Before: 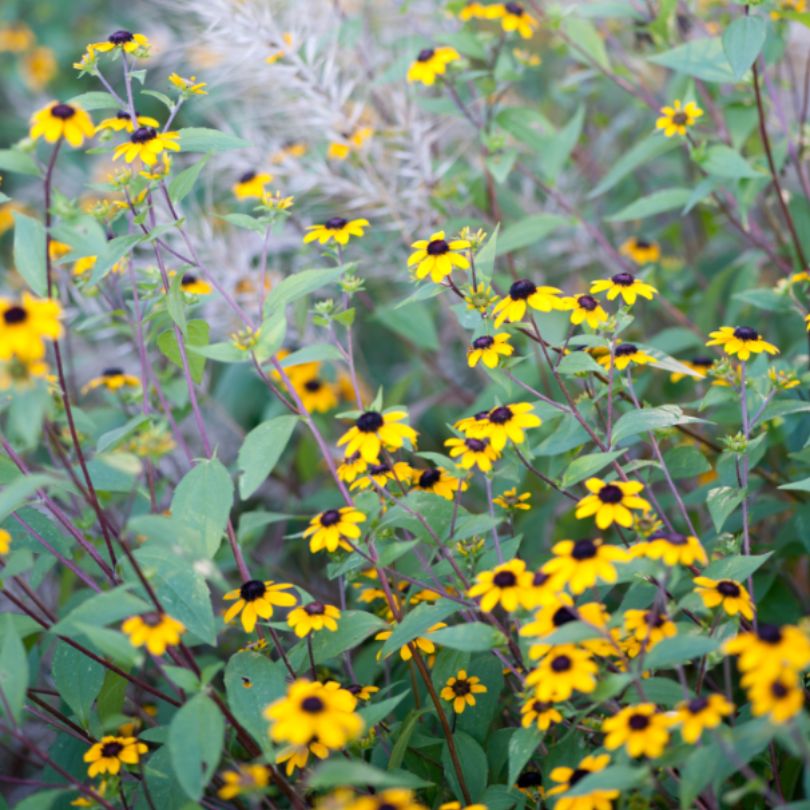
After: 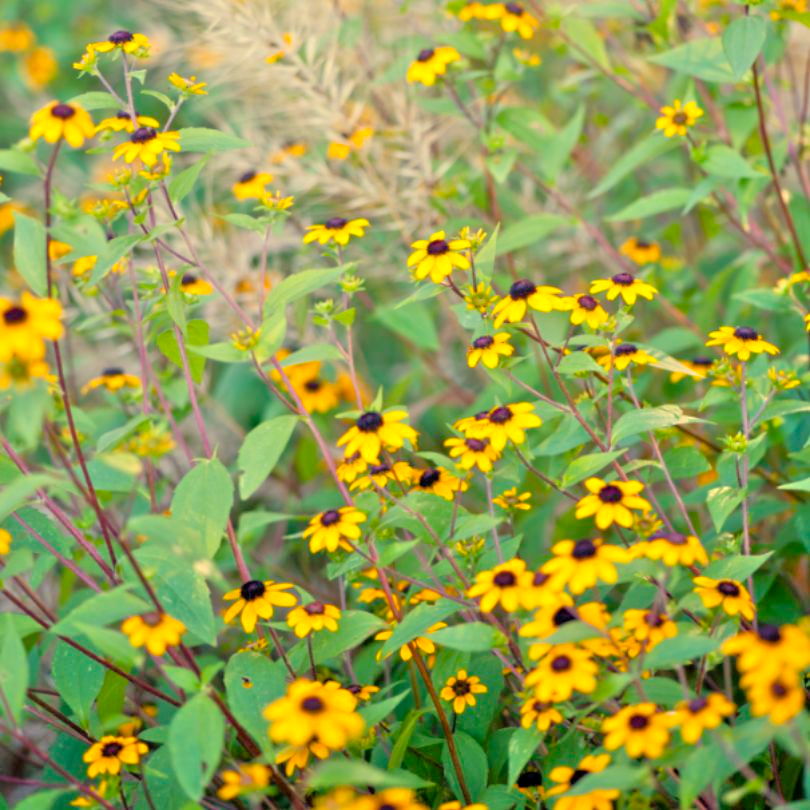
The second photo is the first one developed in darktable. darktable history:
white balance: red 1.08, blue 0.791
tone equalizer: -7 EV 0.15 EV, -6 EV 0.6 EV, -5 EV 1.15 EV, -4 EV 1.33 EV, -3 EV 1.15 EV, -2 EV 0.6 EV, -1 EV 0.15 EV, mask exposure compensation -0.5 EV
exposure: black level correction 0.001, exposure -0.125 EV, compensate exposure bias true, compensate highlight preservation false
color balance rgb: perceptual saturation grading › global saturation 20%, global vibrance 20%
